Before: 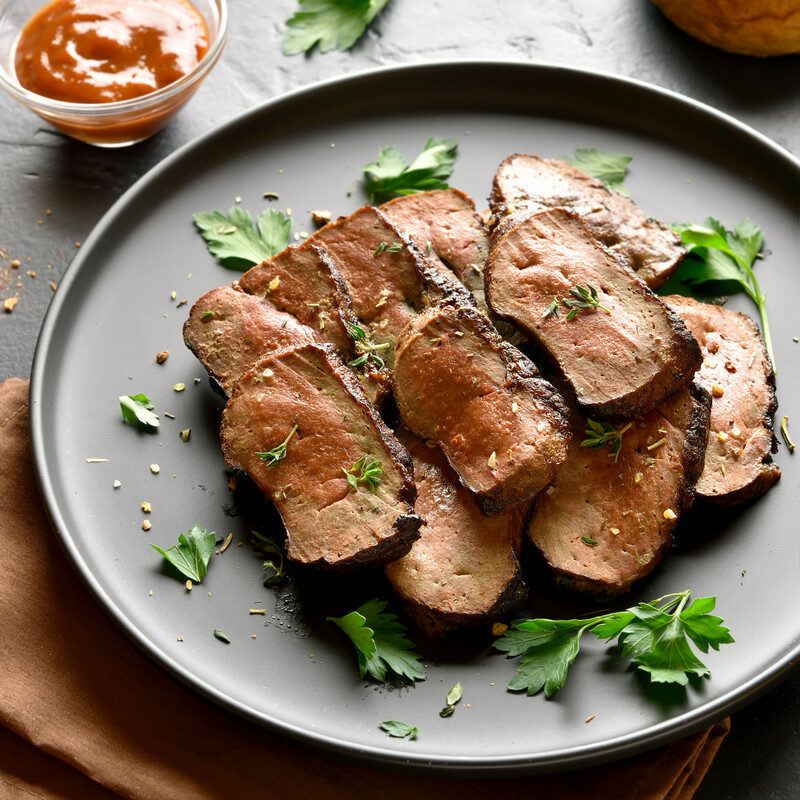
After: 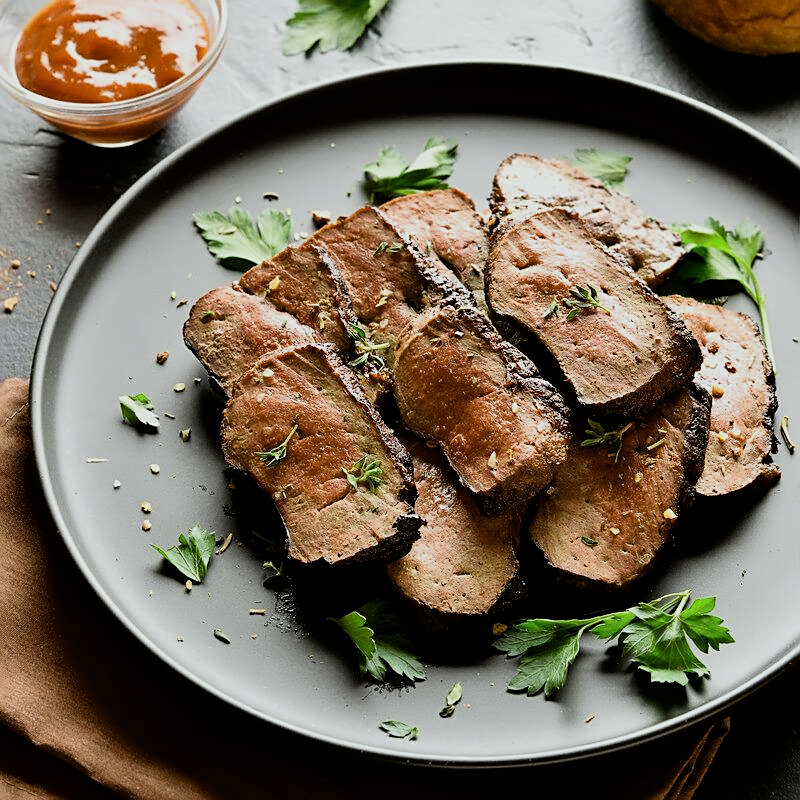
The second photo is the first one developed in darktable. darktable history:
sharpen: on, module defaults
color balance: lift [1.004, 1.002, 1.002, 0.998], gamma [1, 1.007, 1.002, 0.993], gain [1, 0.977, 1.013, 1.023], contrast -3.64%
filmic rgb: black relative exposure -5 EV, hardness 2.88, contrast 1.3, highlights saturation mix -30%
